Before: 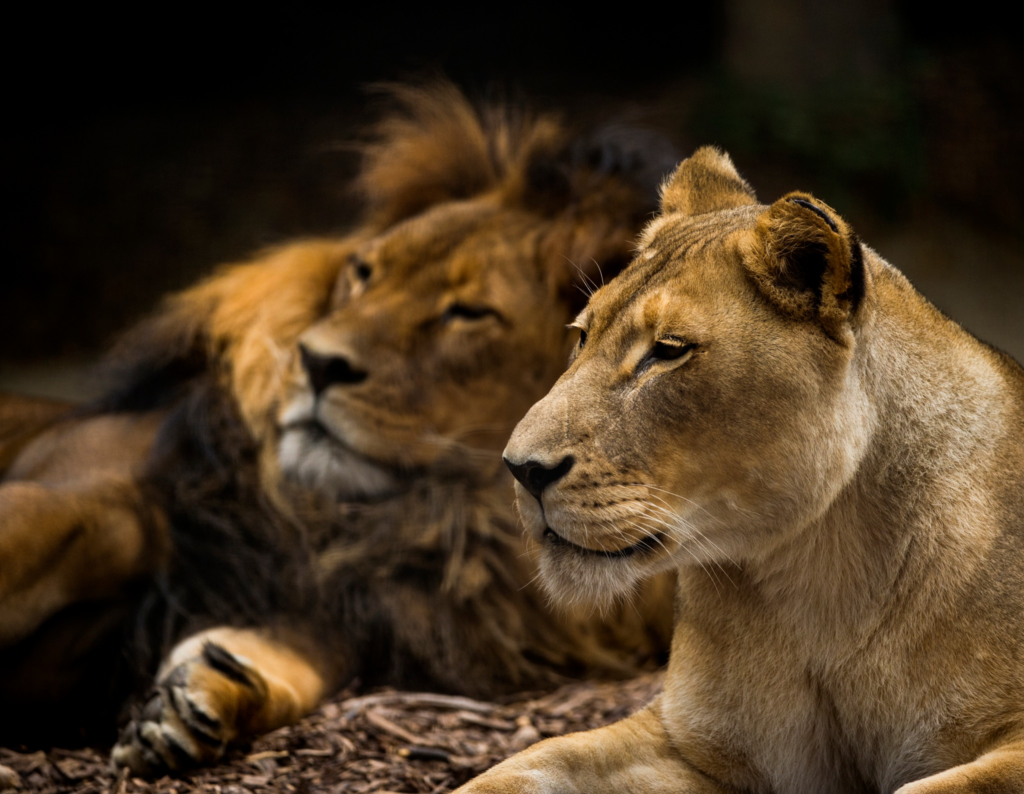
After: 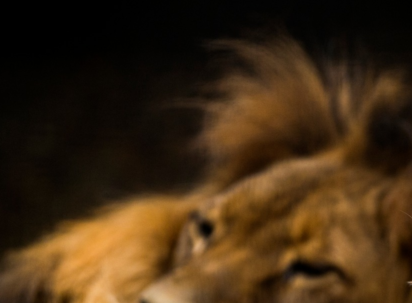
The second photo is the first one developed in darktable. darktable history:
crop: left 15.478%, top 5.438%, right 44.254%, bottom 56.289%
